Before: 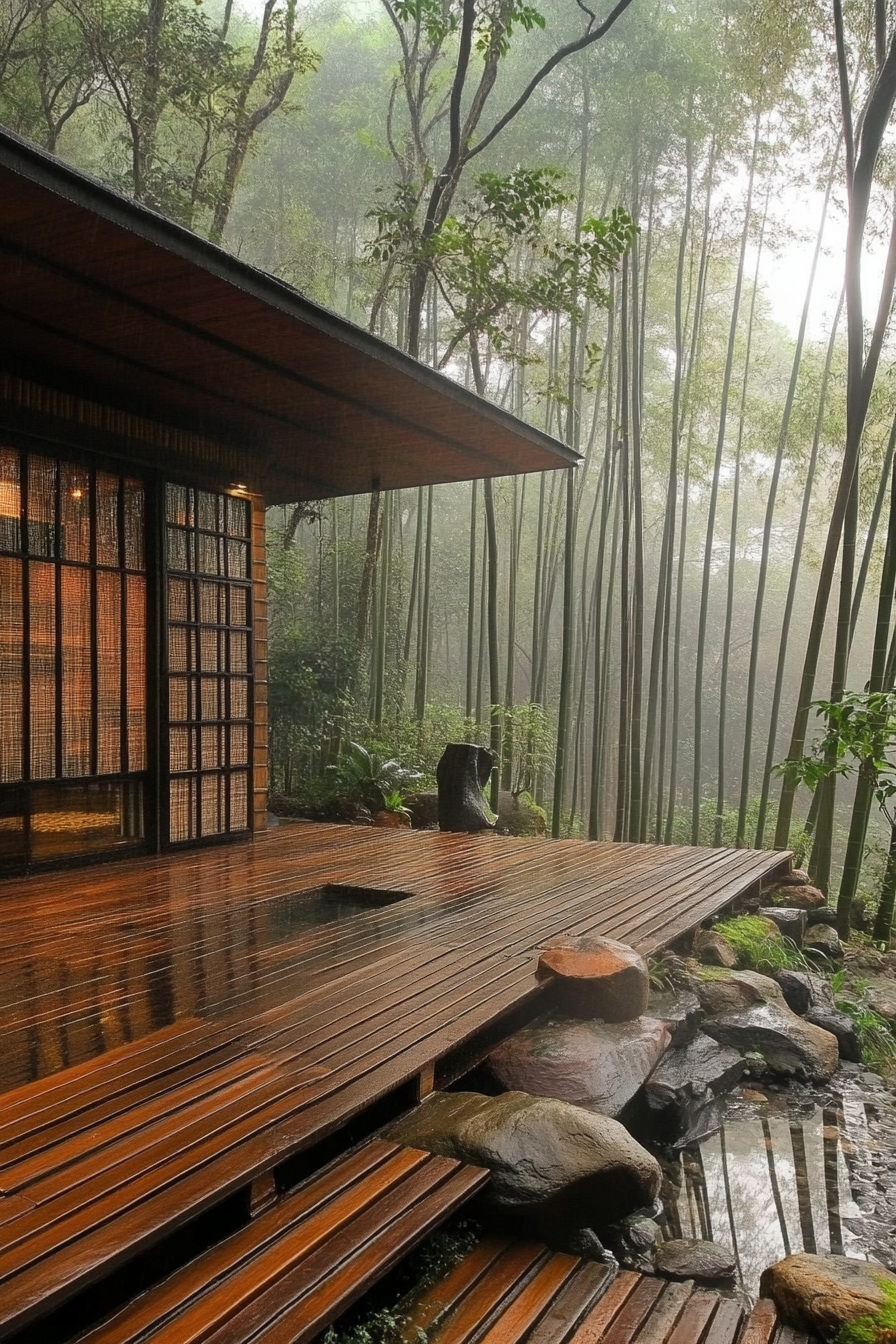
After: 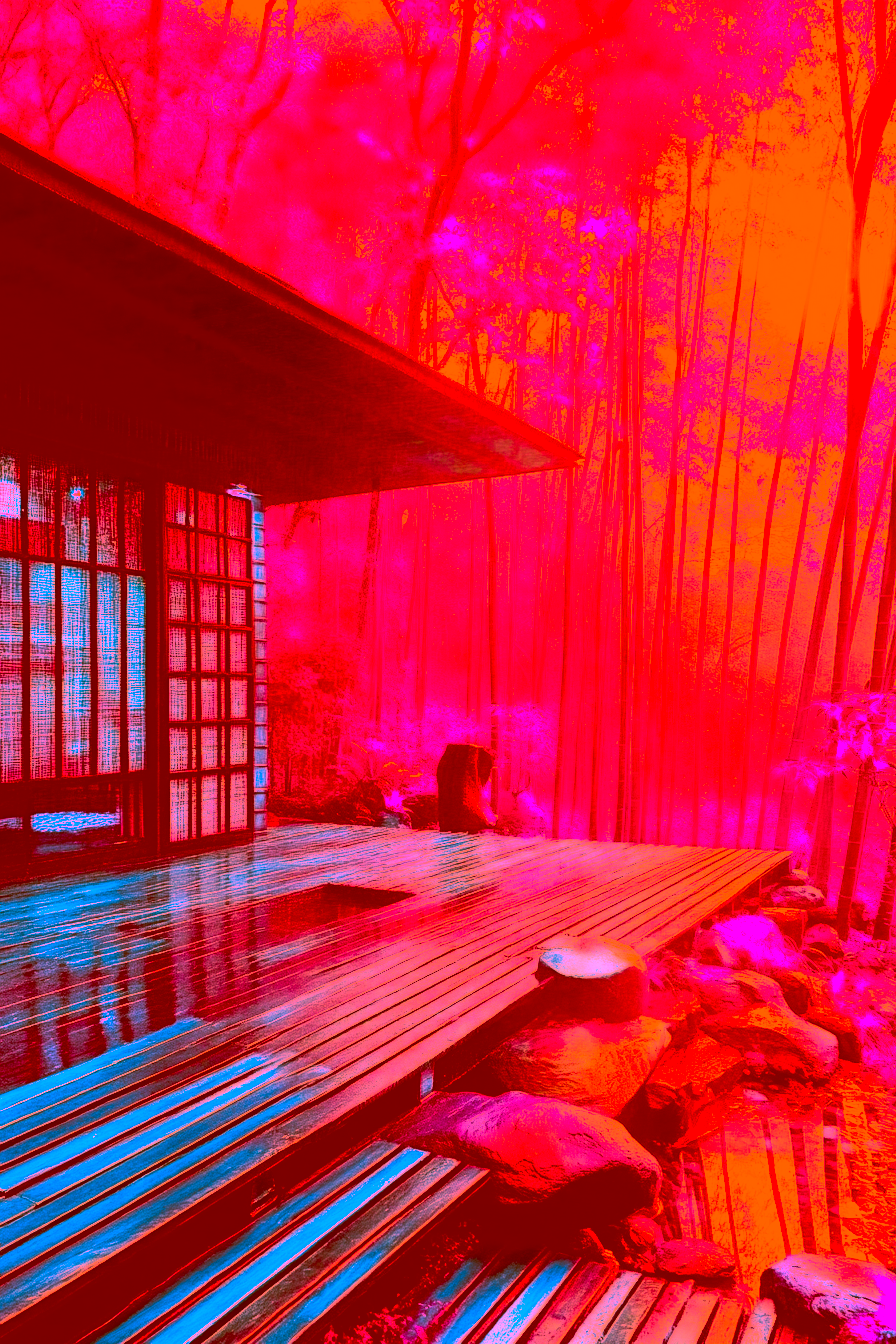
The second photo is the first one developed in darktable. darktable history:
base curve: curves: ch0 [(0, 0) (0.007, 0.004) (0.027, 0.03) (0.046, 0.07) (0.207, 0.54) (0.442, 0.872) (0.673, 0.972) (1, 1)], preserve colors none
color correction: highlights a* -39.68, highlights b* -40, shadows a* -40, shadows b* -40, saturation -3
